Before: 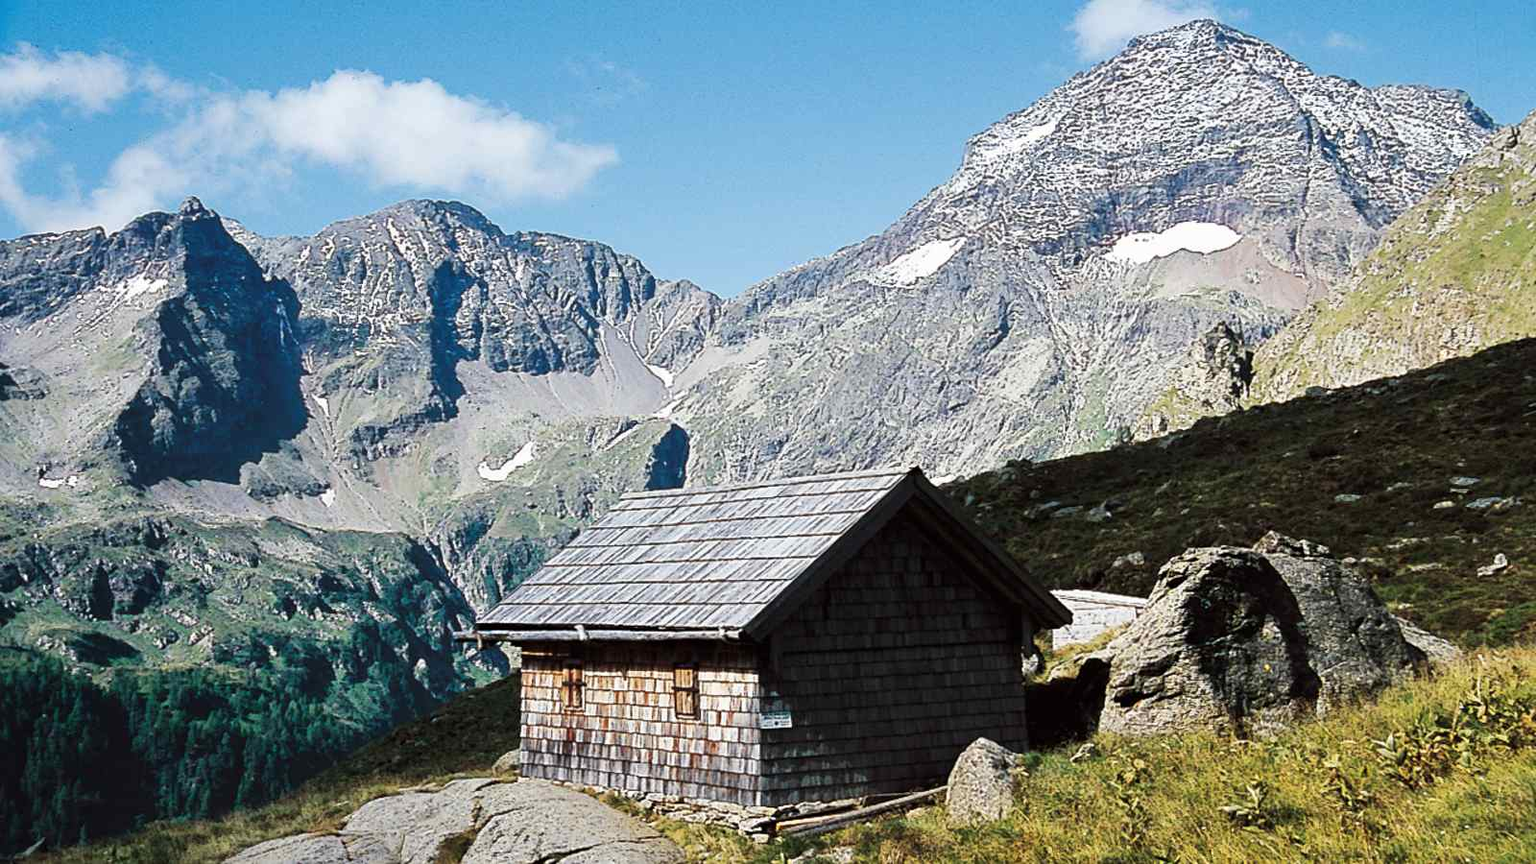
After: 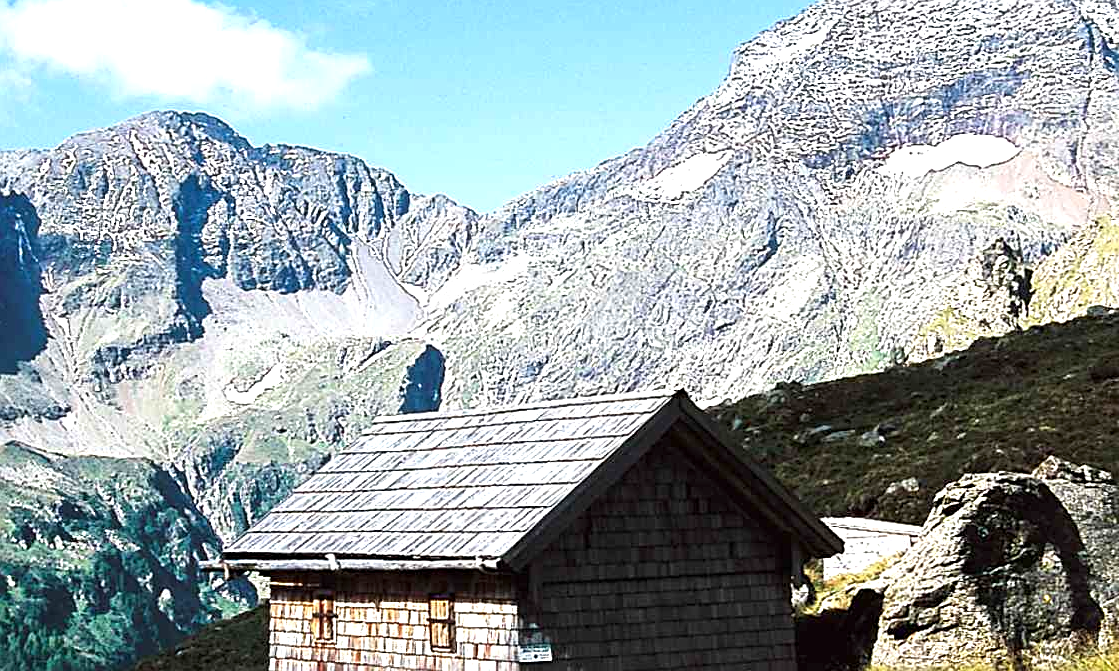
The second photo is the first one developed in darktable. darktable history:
exposure: exposure 0.774 EV, compensate exposure bias true, compensate highlight preservation false
crop and rotate: left 17.08%, top 10.885%, right 12.943%, bottom 14.554%
sharpen: on, module defaults
